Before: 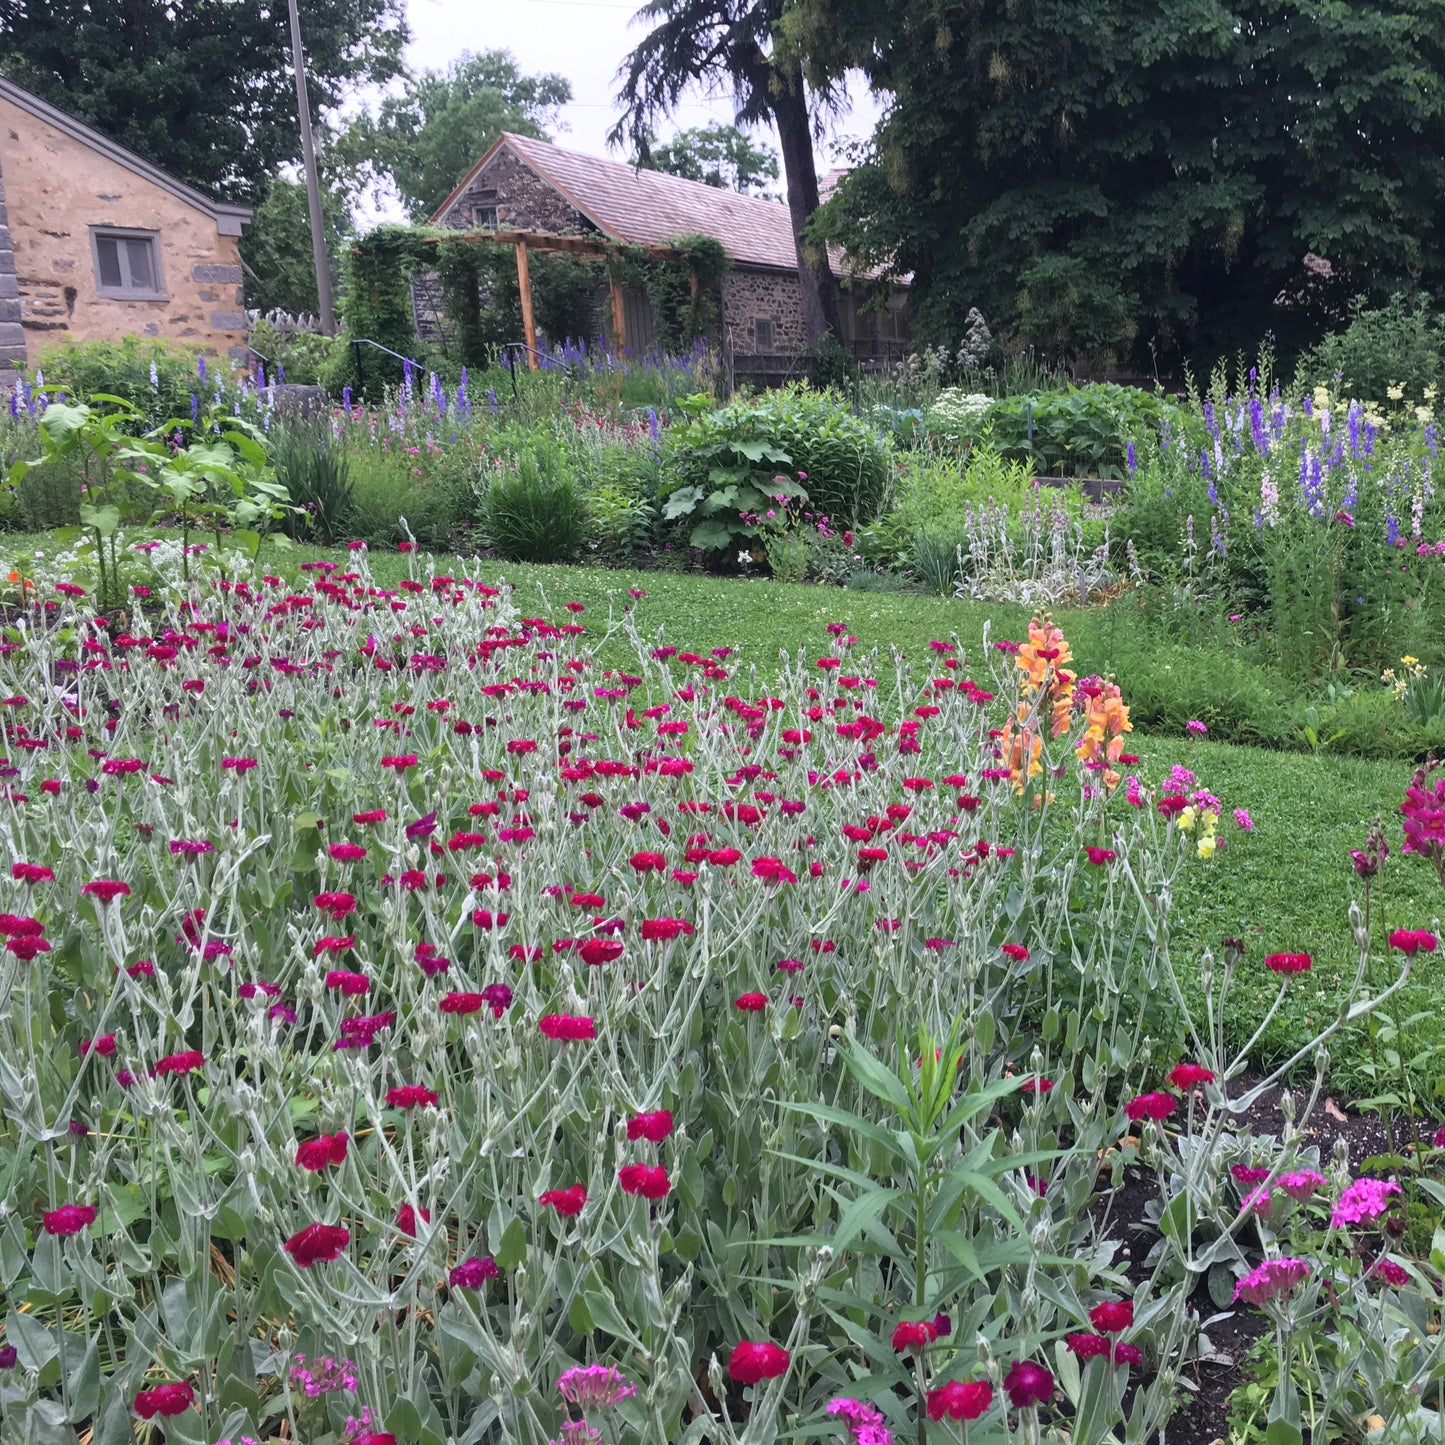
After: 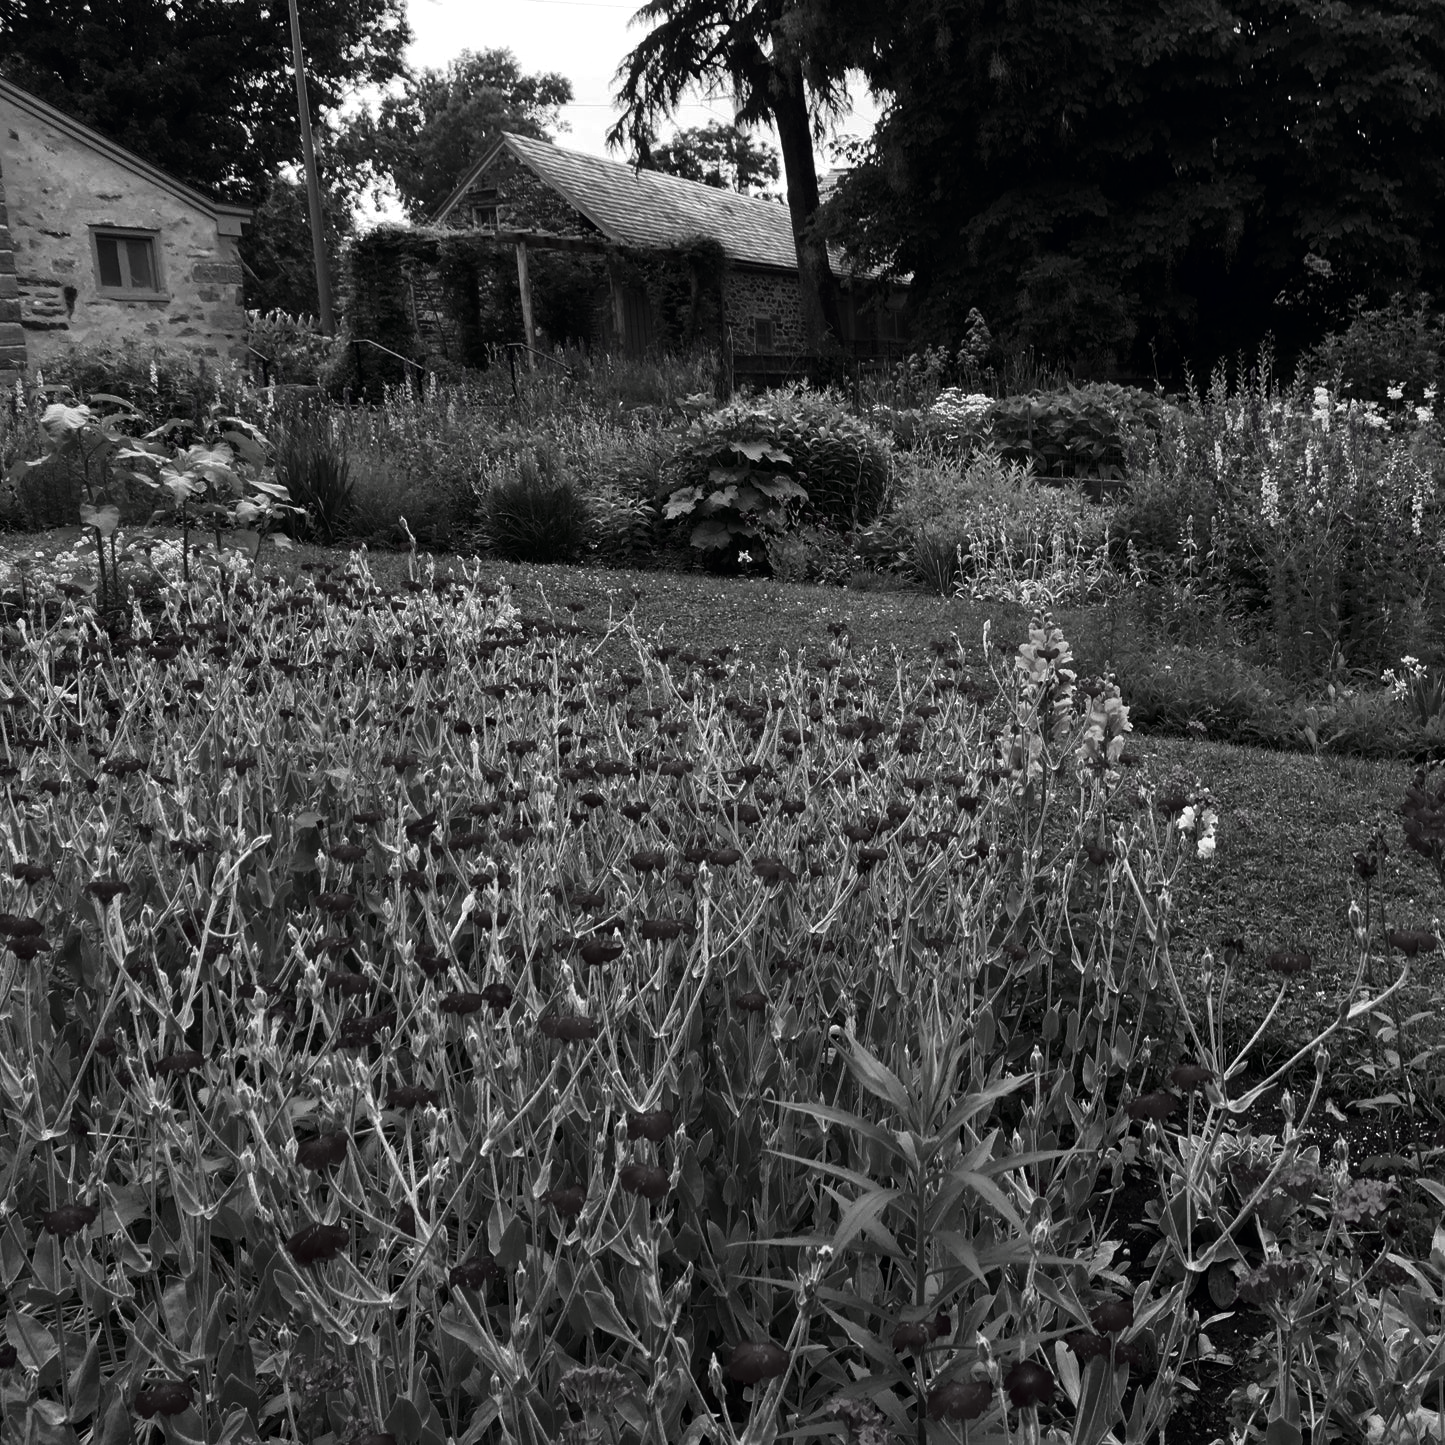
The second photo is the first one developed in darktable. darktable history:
levels: black 0.049%, levels [0, 0.397, 0.955]
contrast brightness saturation: contrast 0.022, brightness -0.983, saturation -0.987
